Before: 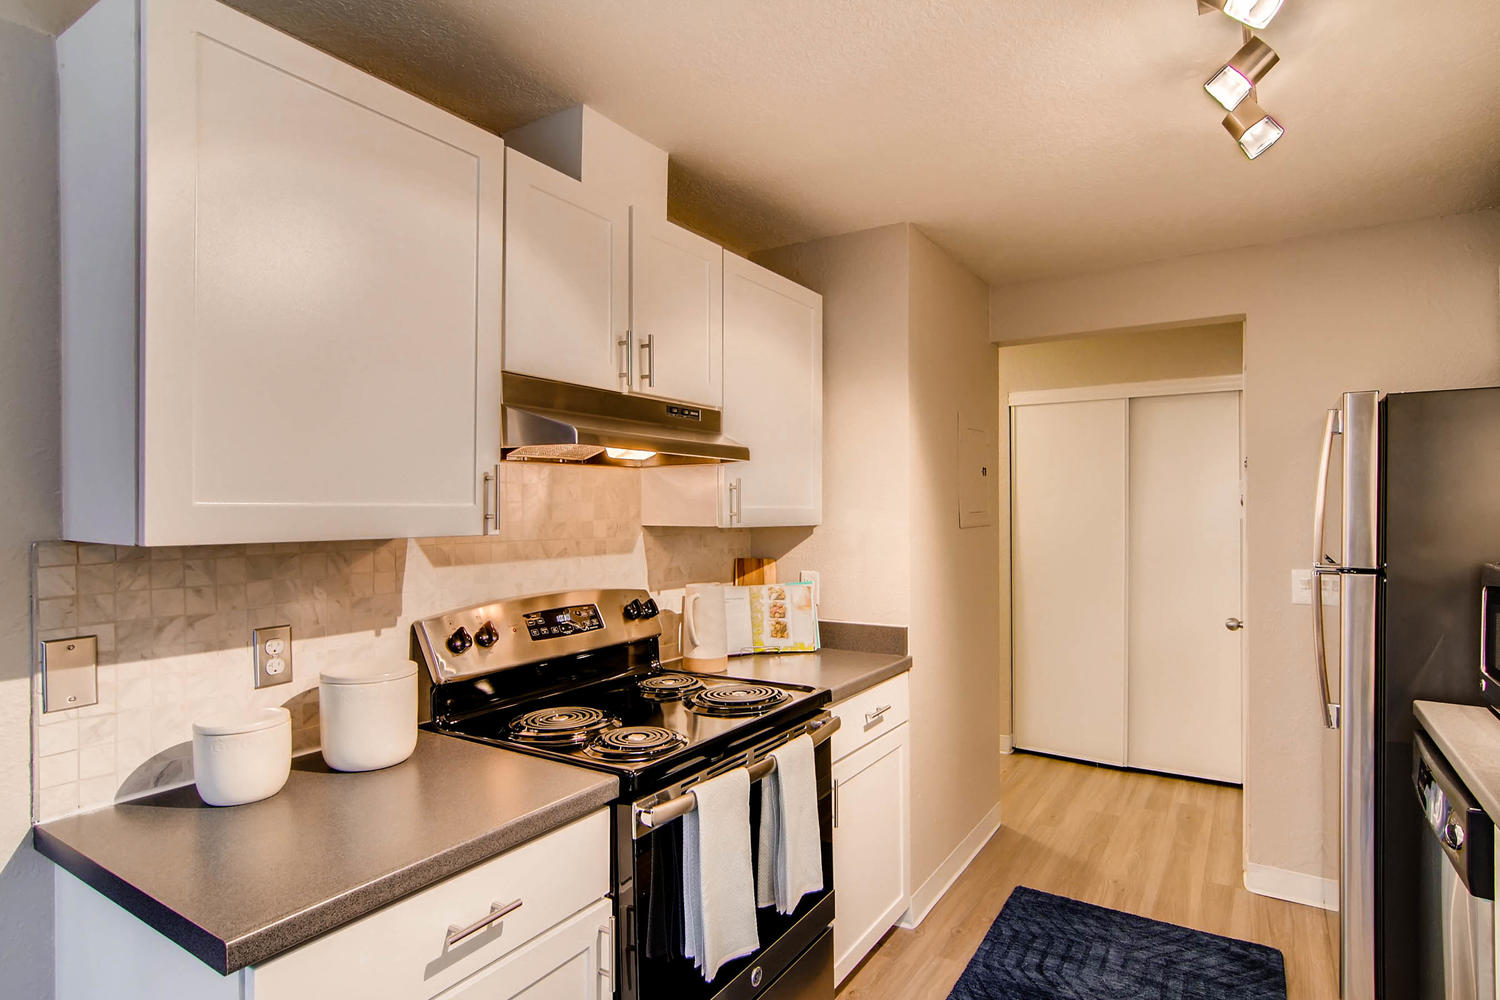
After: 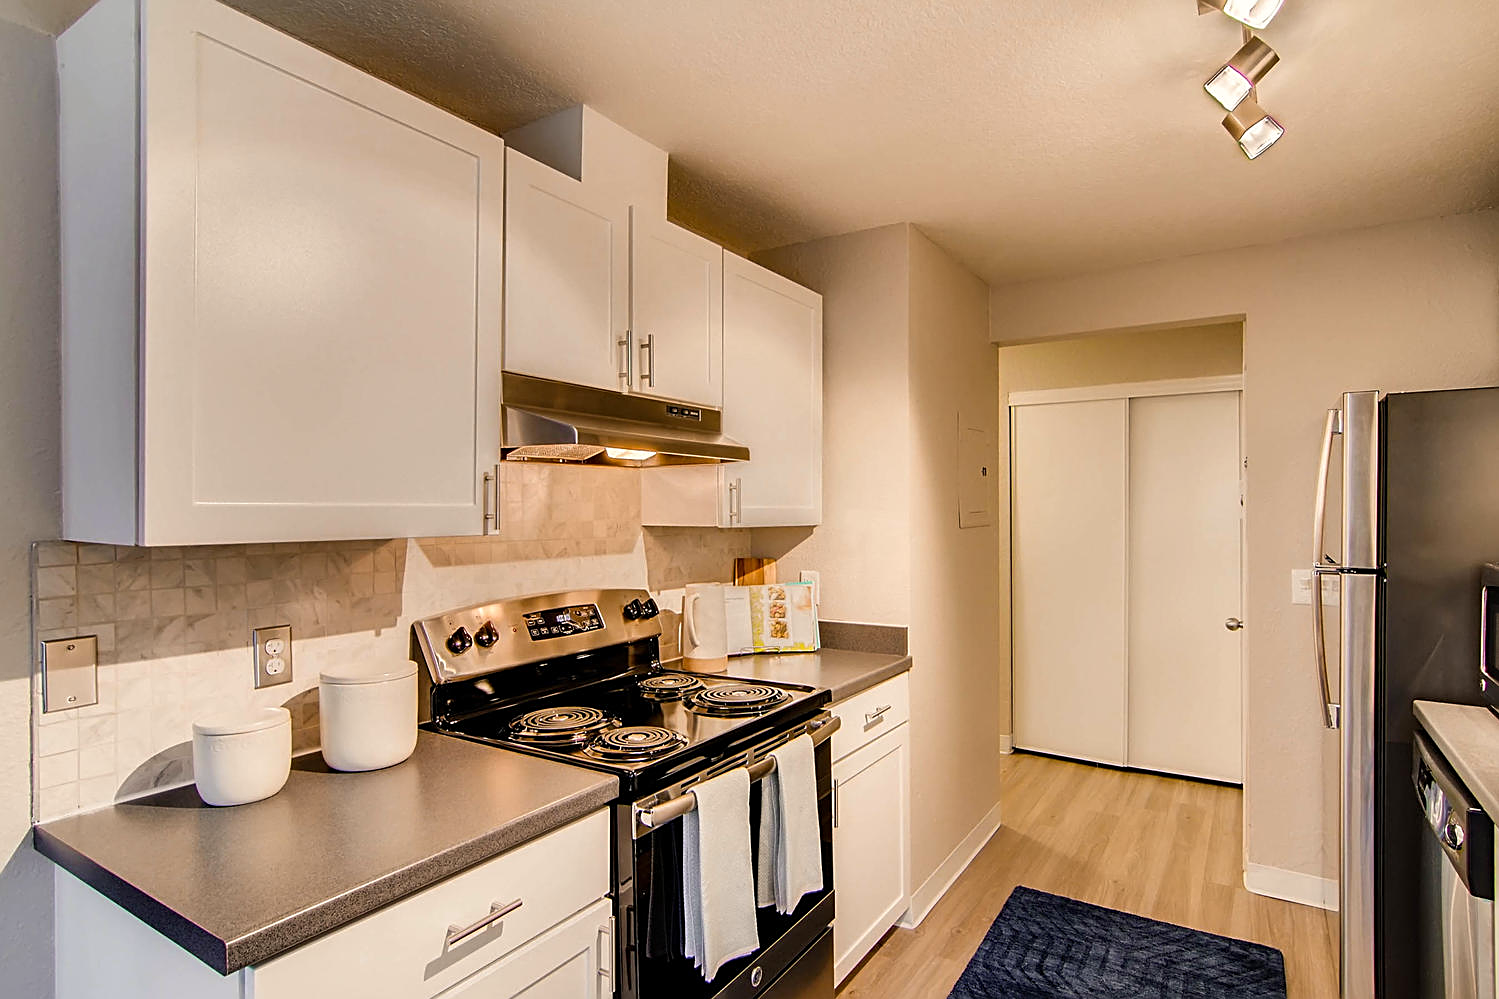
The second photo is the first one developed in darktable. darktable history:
color correction: highlights b* 3
sharpen: on, module defaults
